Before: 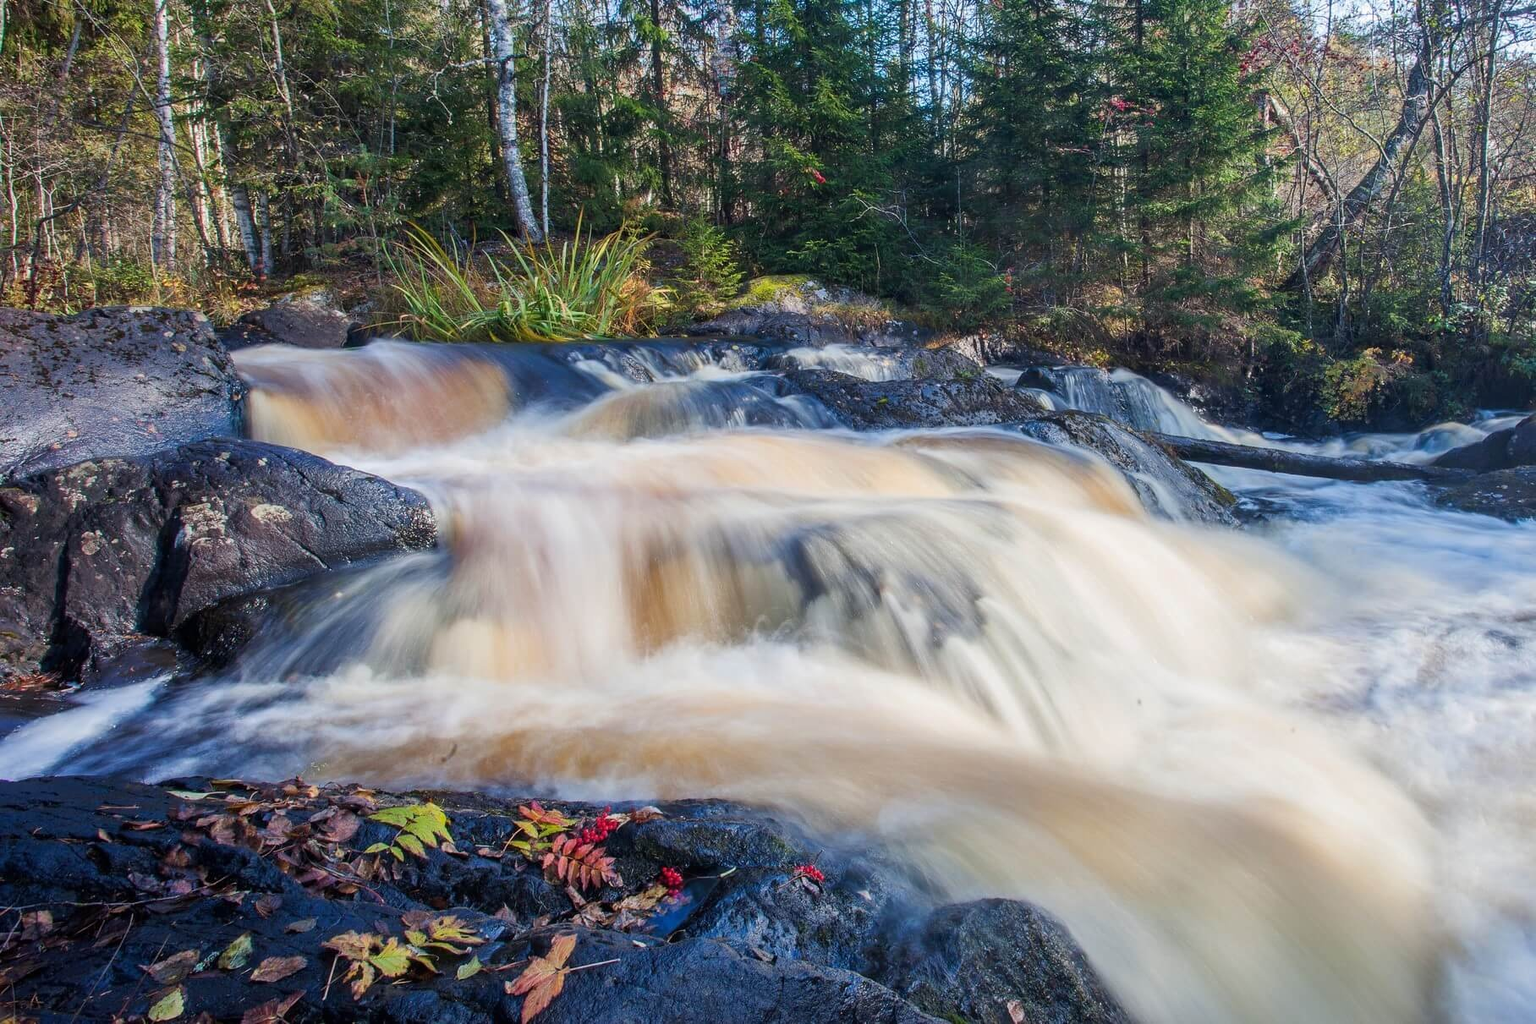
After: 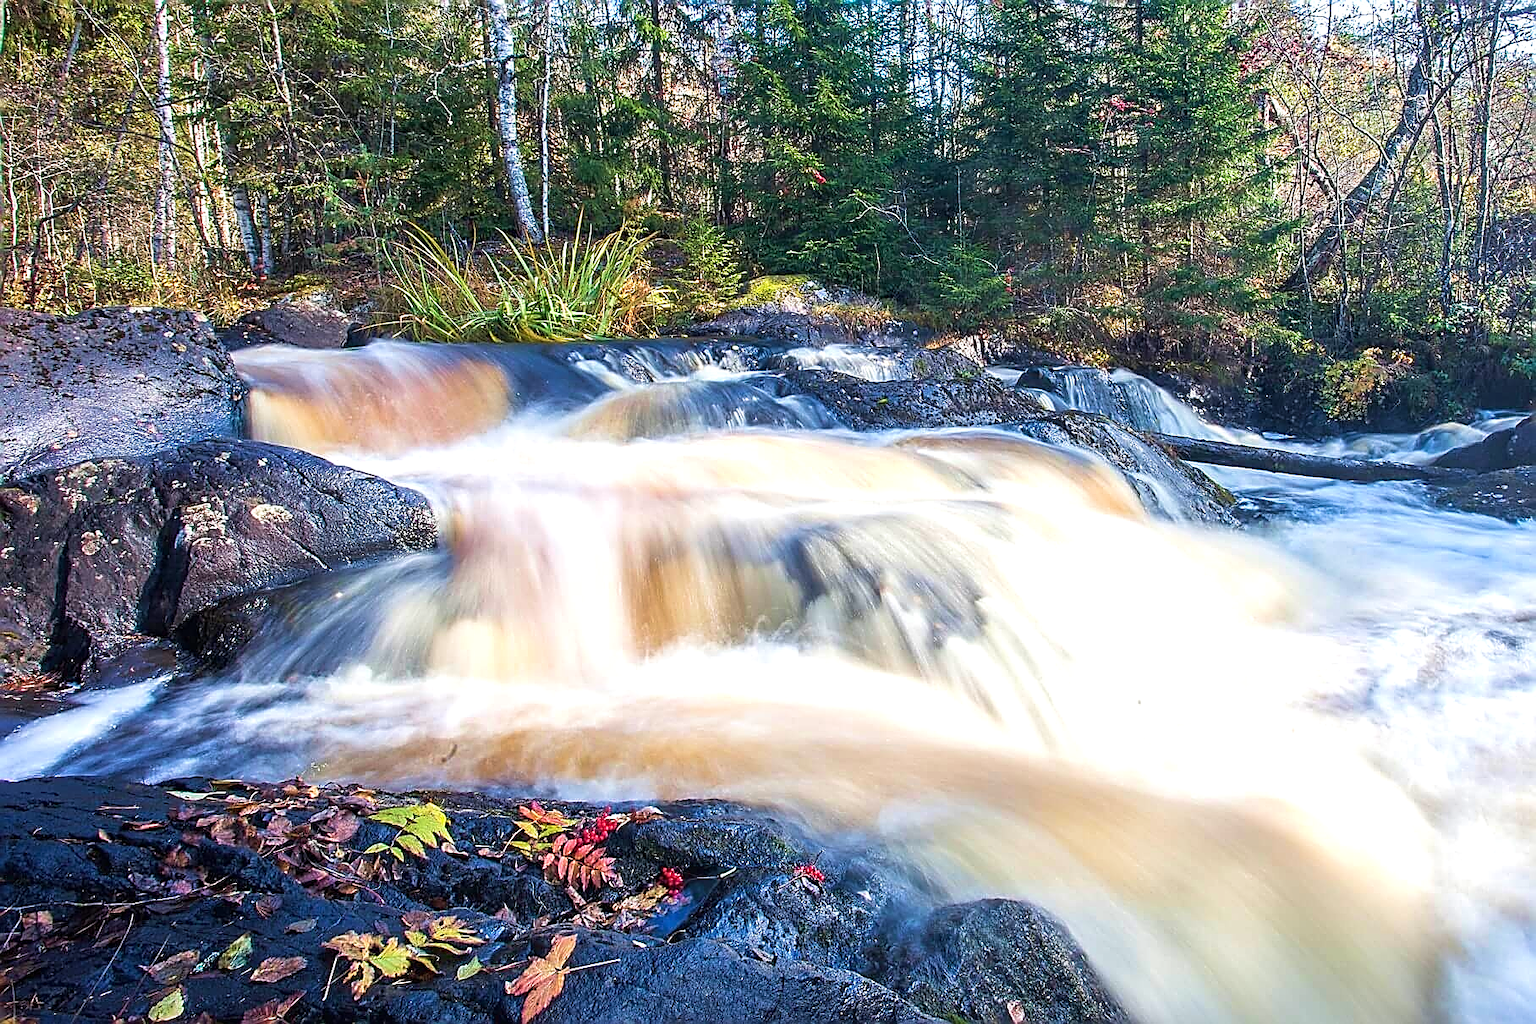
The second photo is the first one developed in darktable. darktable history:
exposure: black level correction 0, exposure 0.691 EV, compensate highlight preservation false
sharpen: radius 1.713, amount 1.289
velvia: strength 29.19%
